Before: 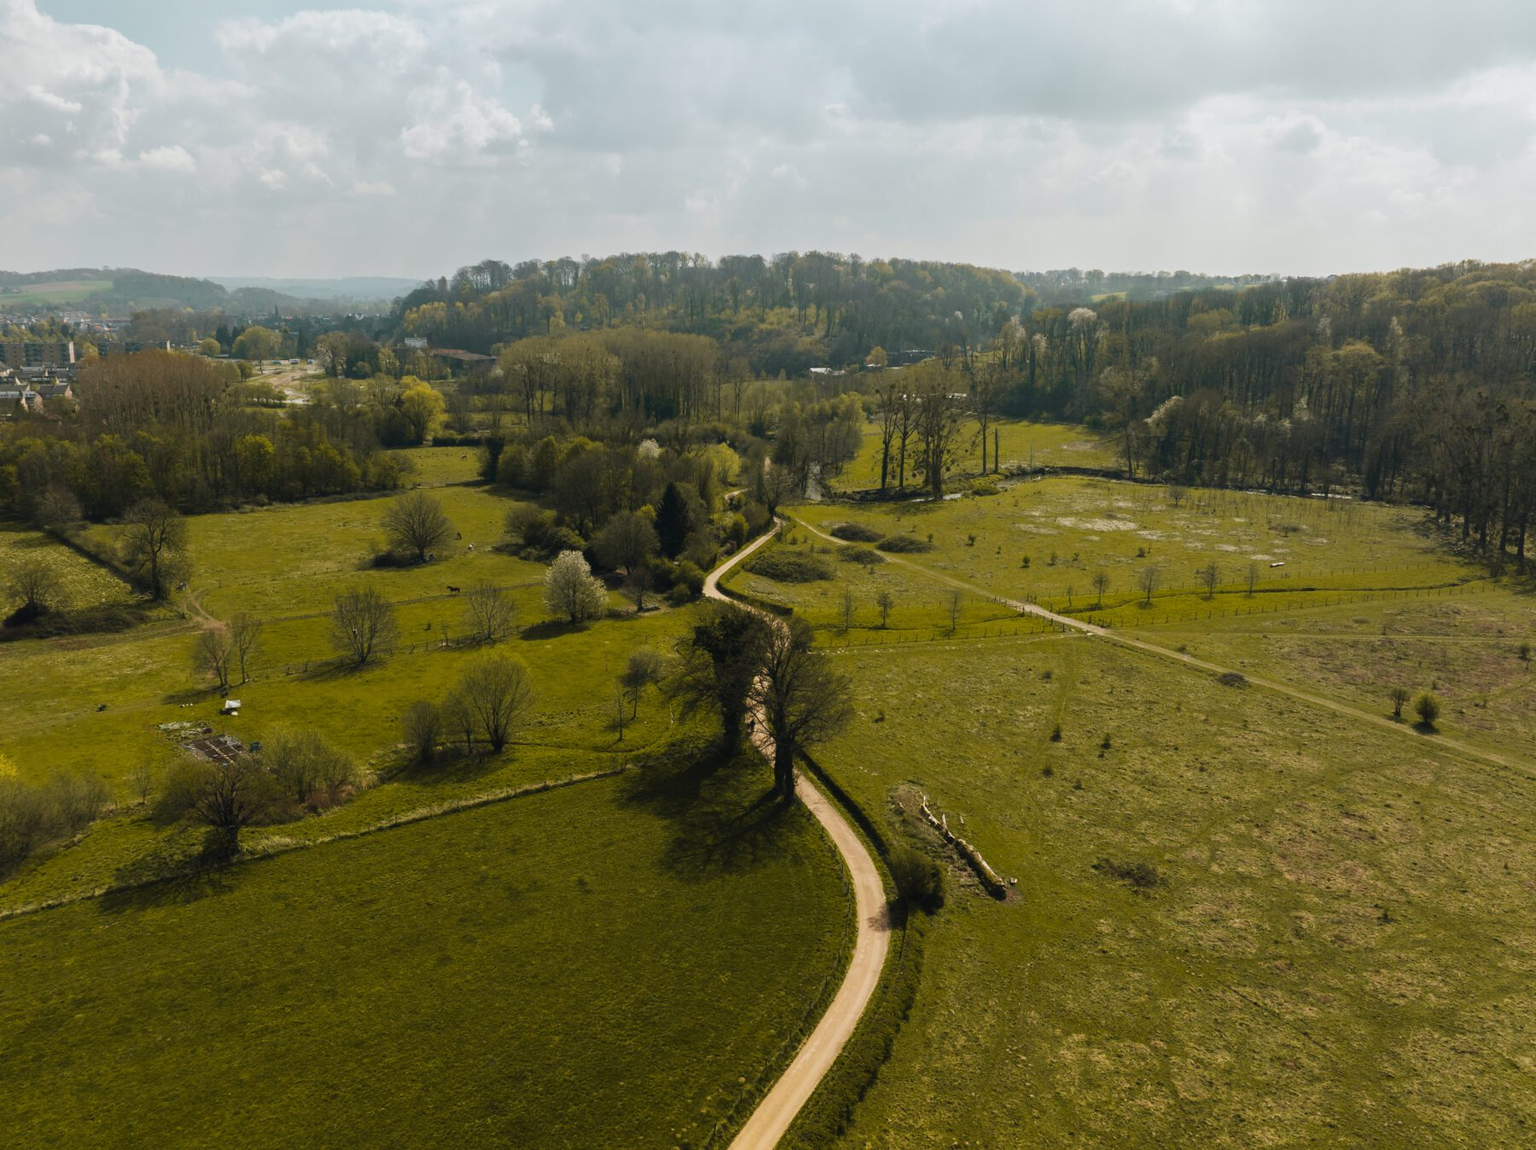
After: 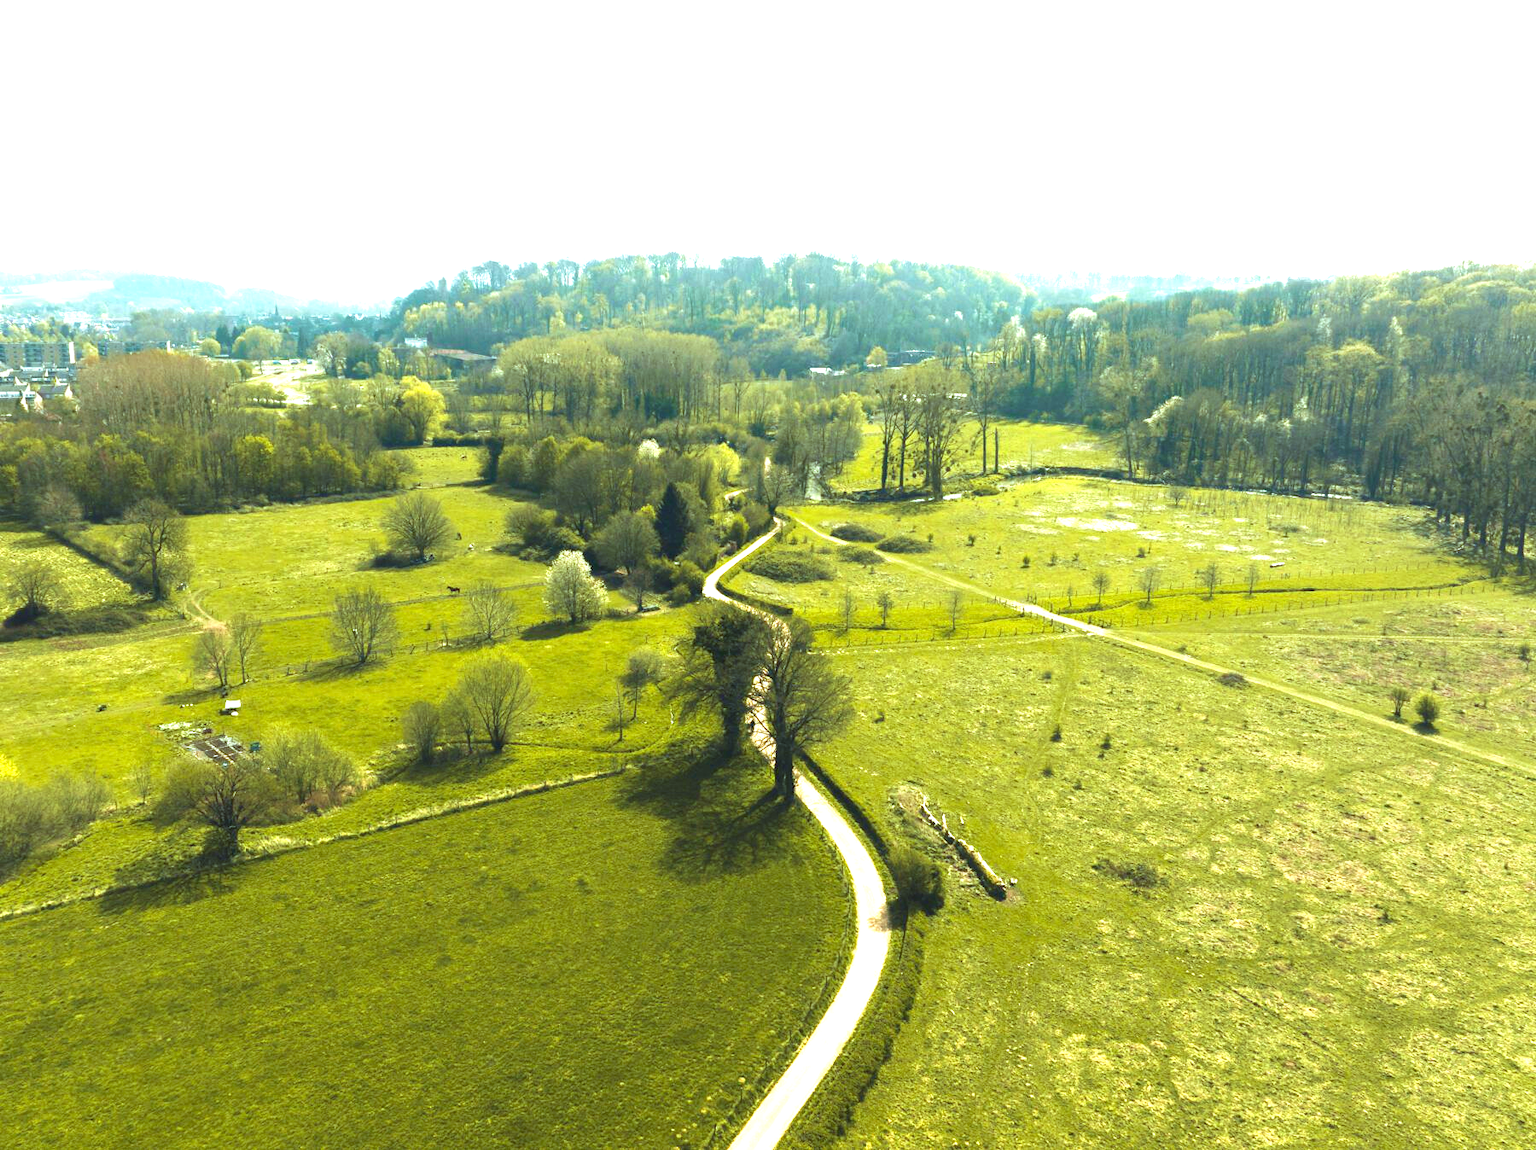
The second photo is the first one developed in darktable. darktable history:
exposure: black level correction 0, exposure 2.138 EV, compensate exposure bias true, compensate highlight preservation false
color correction: highlights a* -6.69, highlights b* 0.49
white balance: red 0.925, blue 1.046
velvia: on, module defaults
